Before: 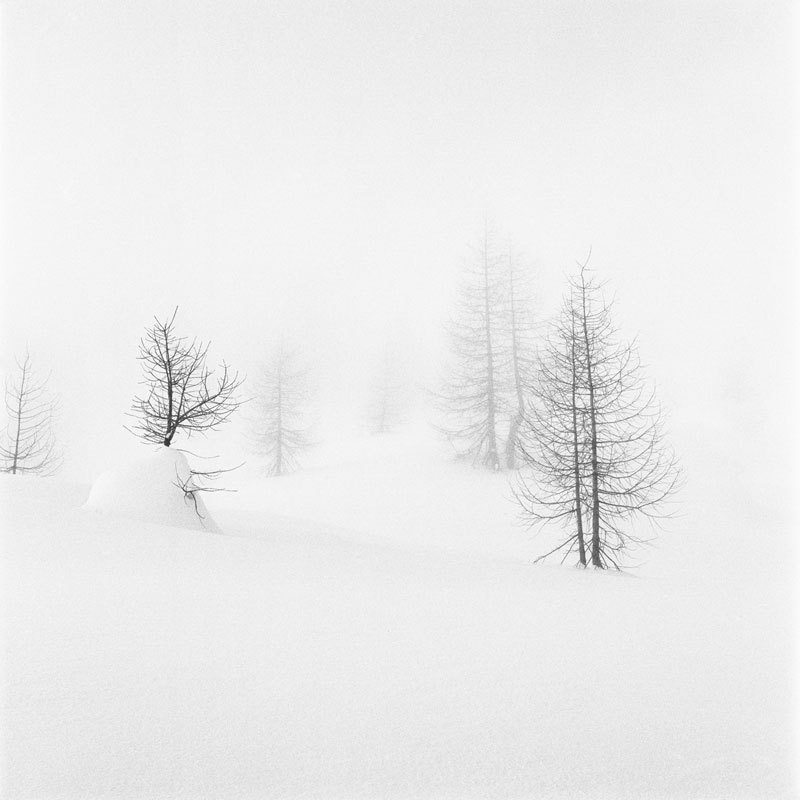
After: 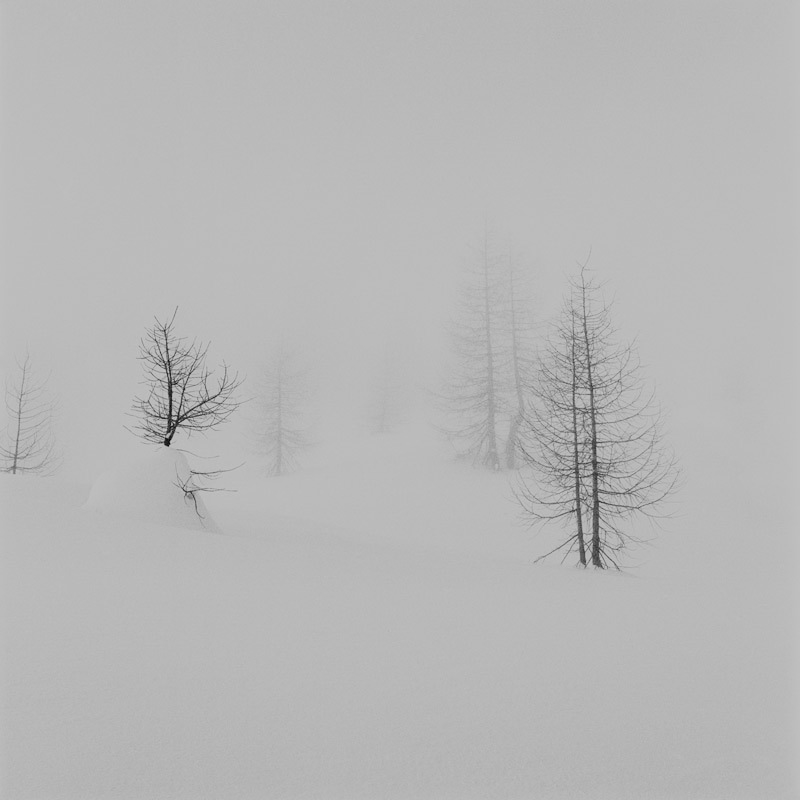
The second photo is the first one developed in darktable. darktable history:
exposure: black level correction 0.011, exposure -0.478 EV, compensate highlight preservation false
filmic rgb: black relative exposure -8.54 EV, white relative exposure 5.52 EV, hardness 3.39, contrast 1.016
